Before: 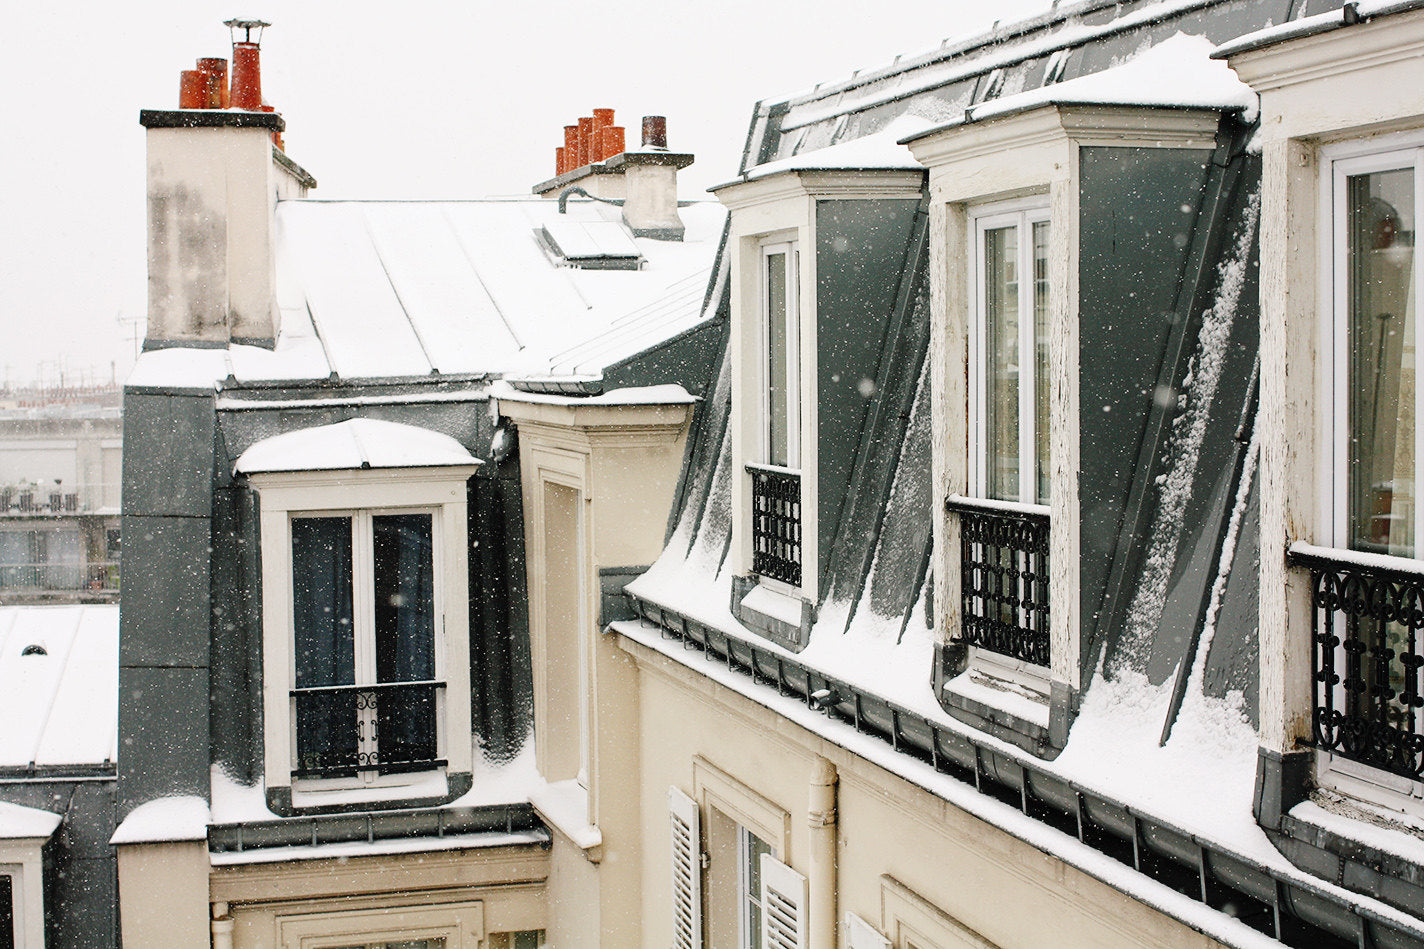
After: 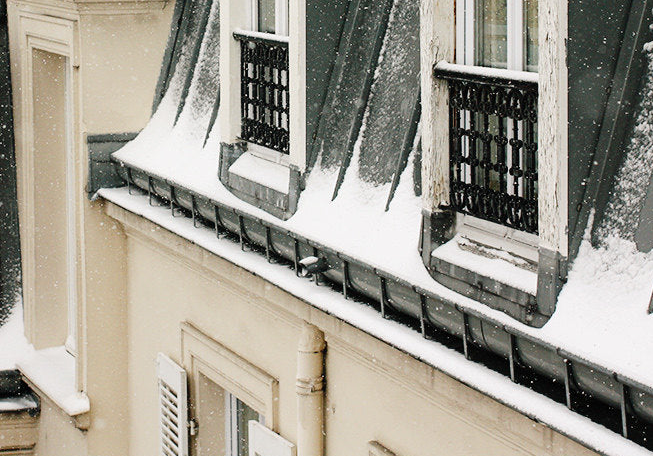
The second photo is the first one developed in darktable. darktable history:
crop: left 35.966%, top 45.715%, right 18.131%, bottom 6.201%
